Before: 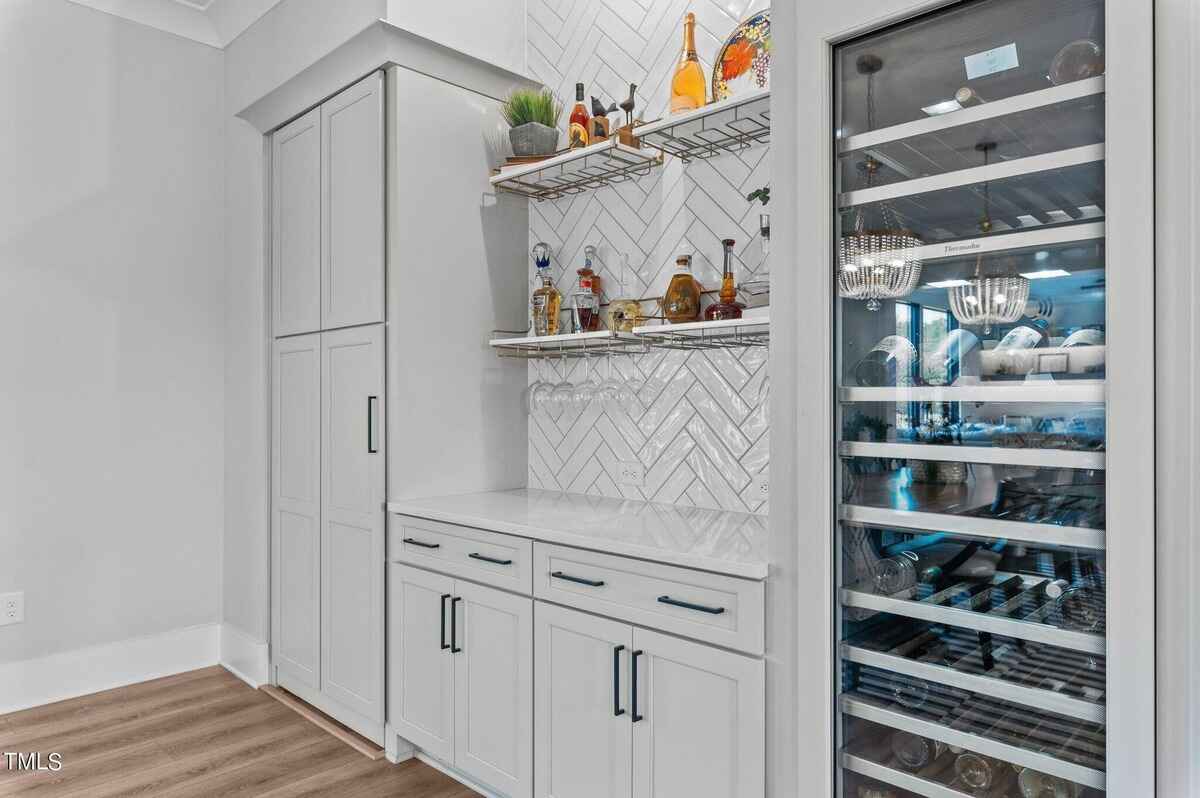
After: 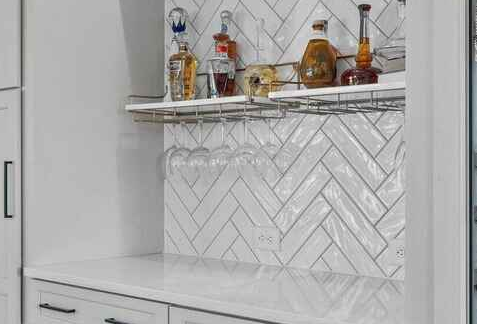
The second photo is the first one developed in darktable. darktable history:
crop: left 30.353%, top 29.518%, right 29.896%, bottom 29.788%
